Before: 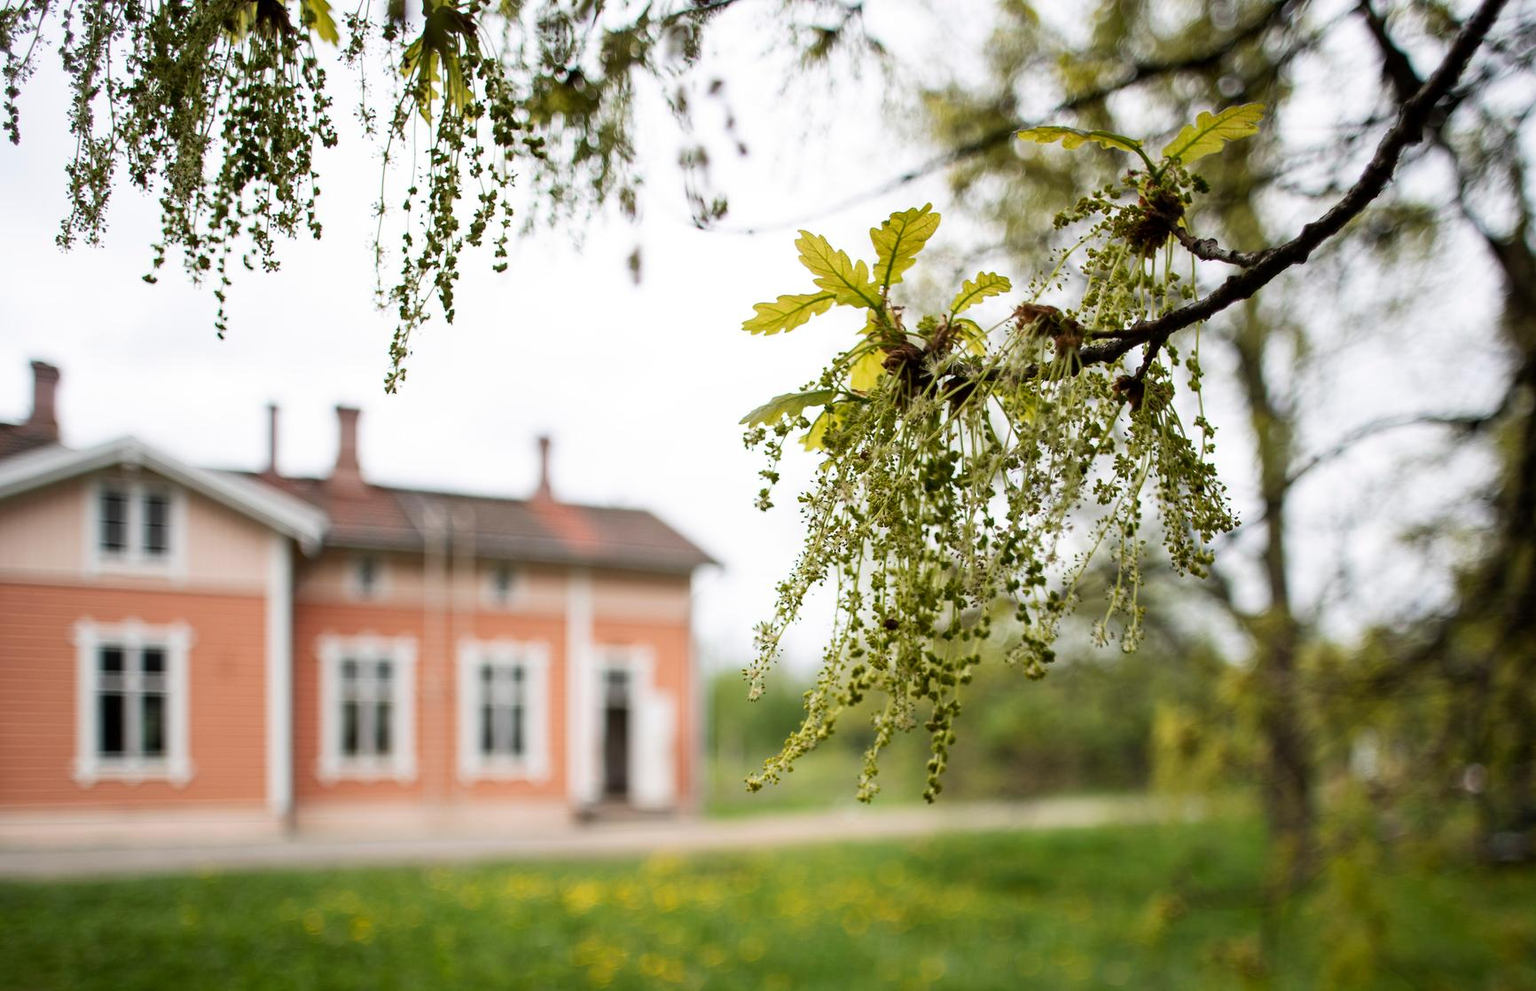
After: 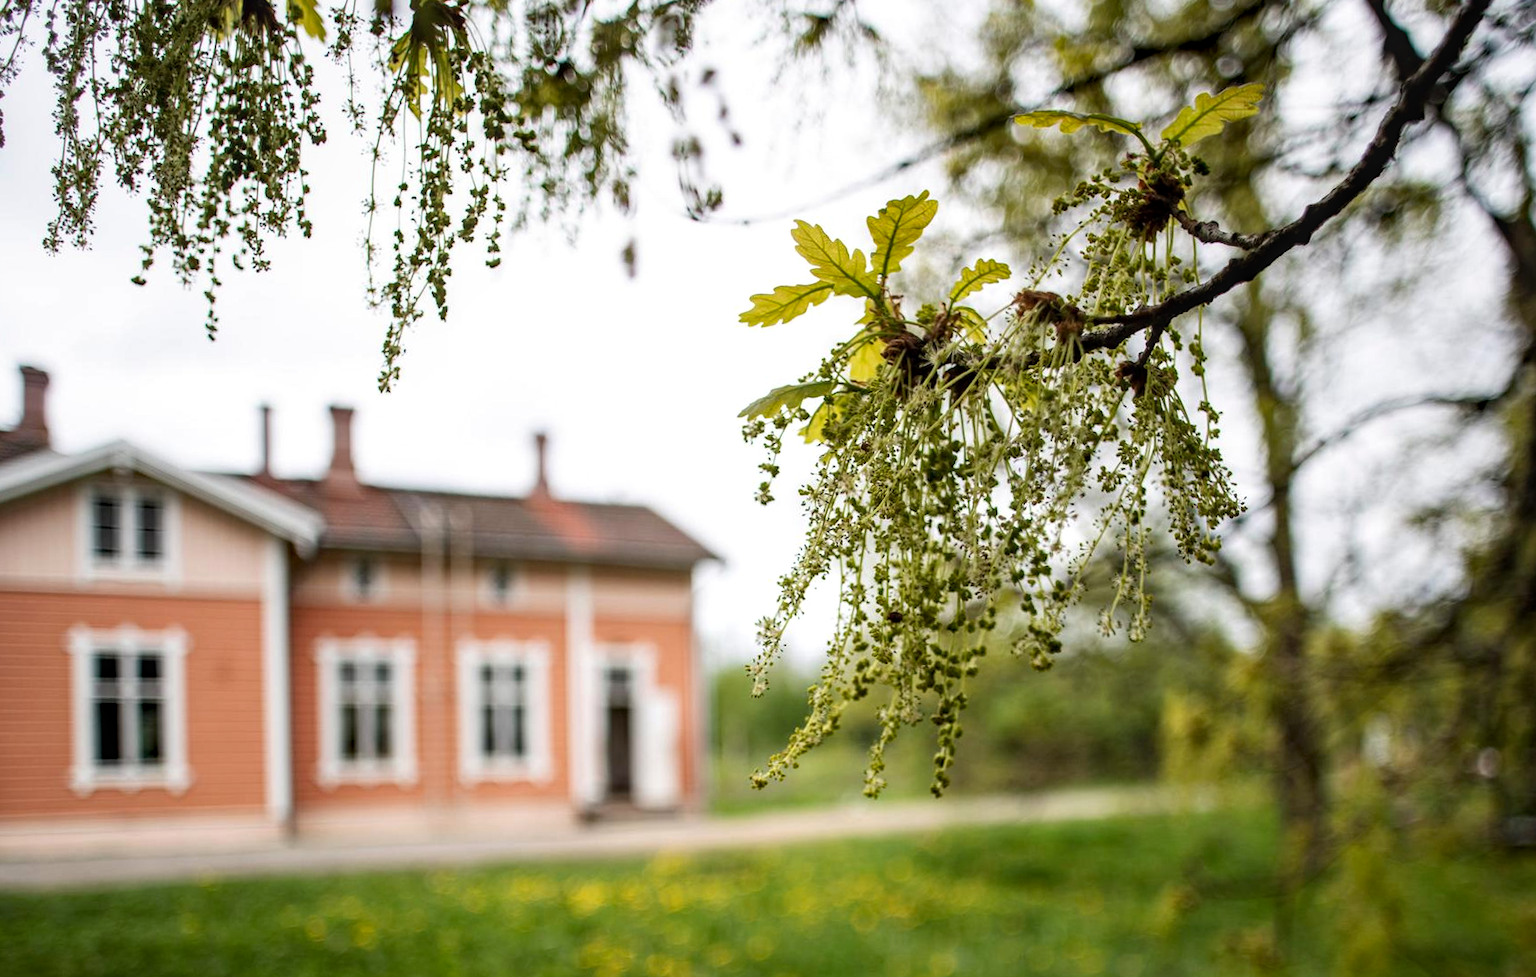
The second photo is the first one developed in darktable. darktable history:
haze removal: compatibility mode true, adaptive false
rotate and perspective: rotation -1°, crop left 0.011, crop right 0.989, crop top 0.025, crop bottom 0.975
local contrast: on, module defaults
